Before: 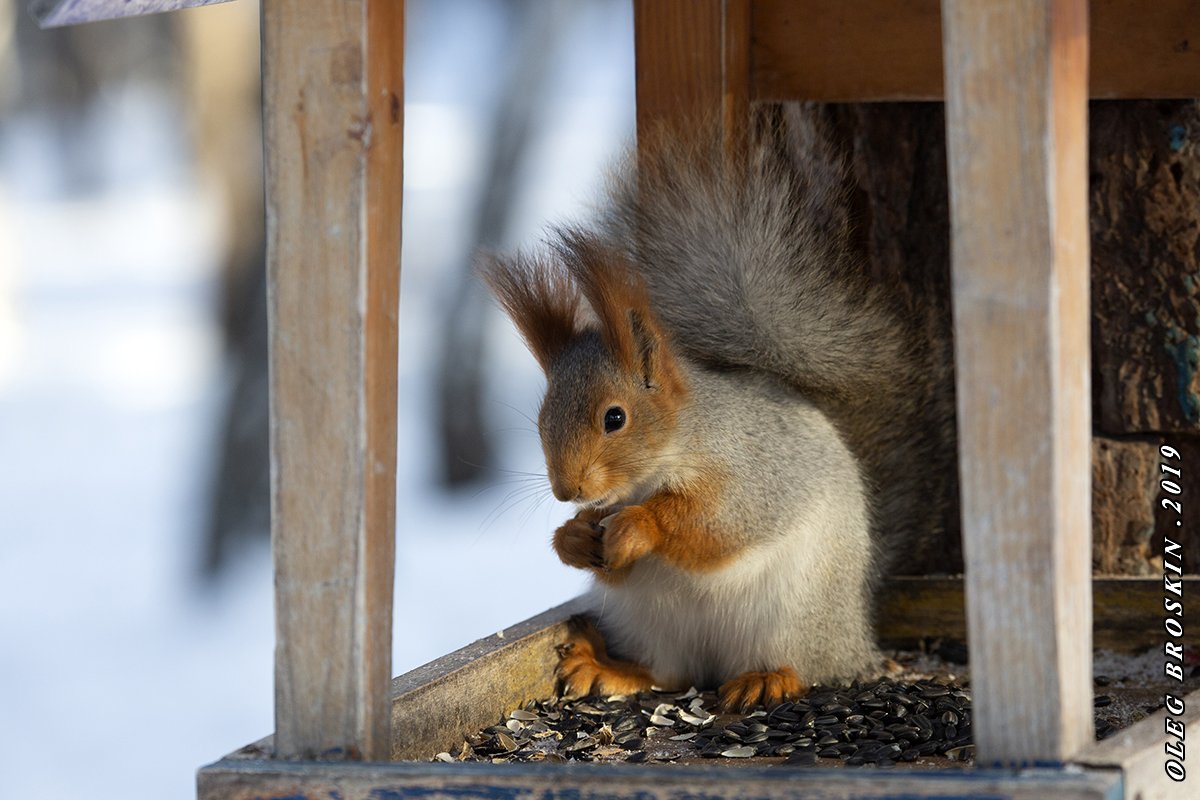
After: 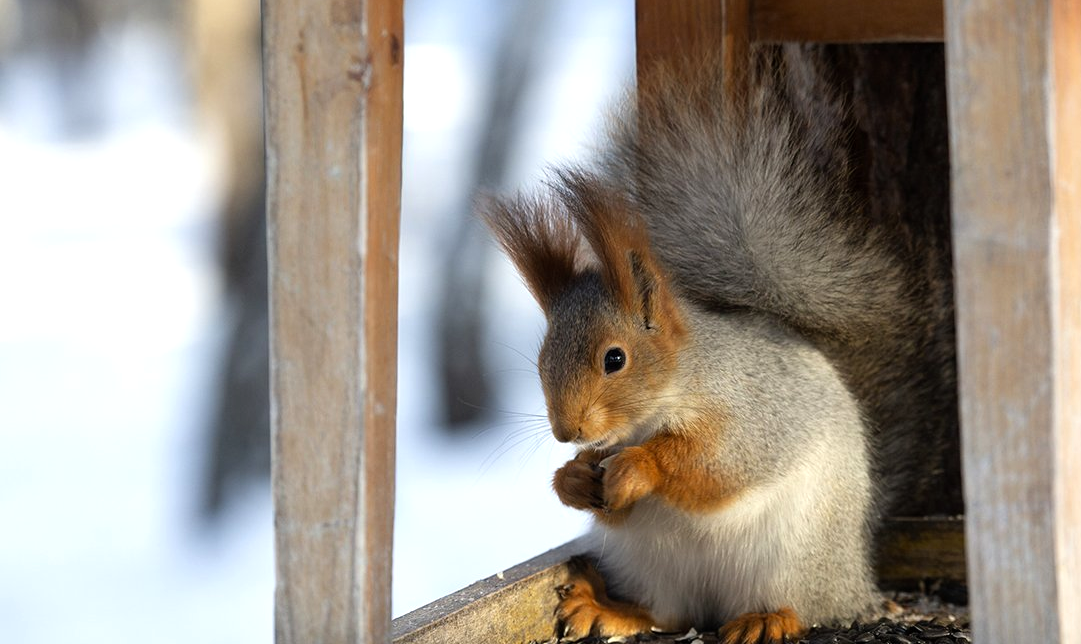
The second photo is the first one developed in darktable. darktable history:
tone equalizer: -8 EV -0.398 EV, -7 EV -0.392 EV, -6 EV -0.37 EV, -5 EV -0.238 EV, -3 EV 0.224 EV, -2 EV 0.317 EV, -1 EV 0.384 EV, +0 EV 0.388 EV
crop: top 7.449%, right 9.91%, bottom 12.026%
